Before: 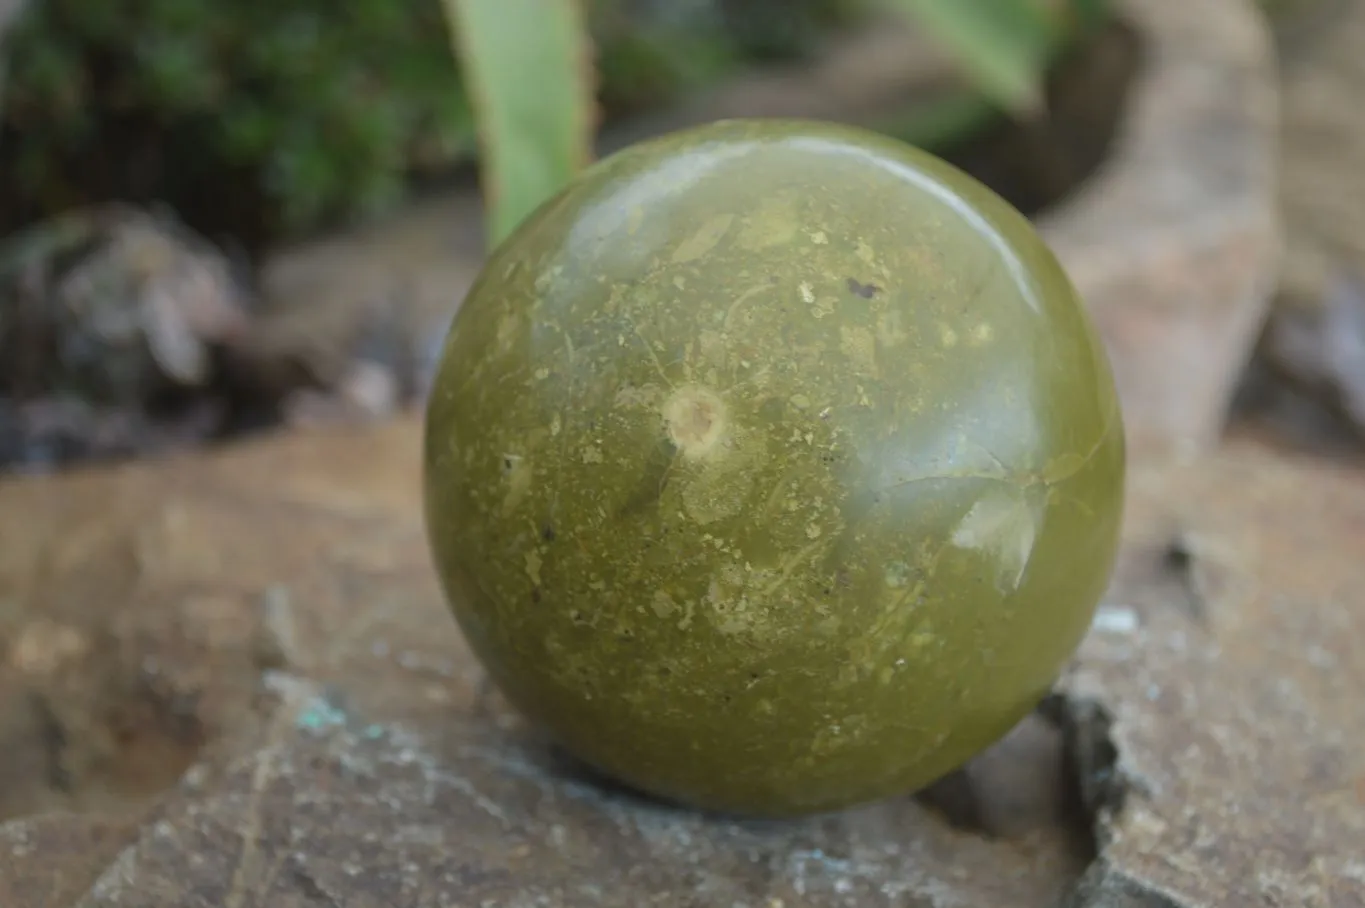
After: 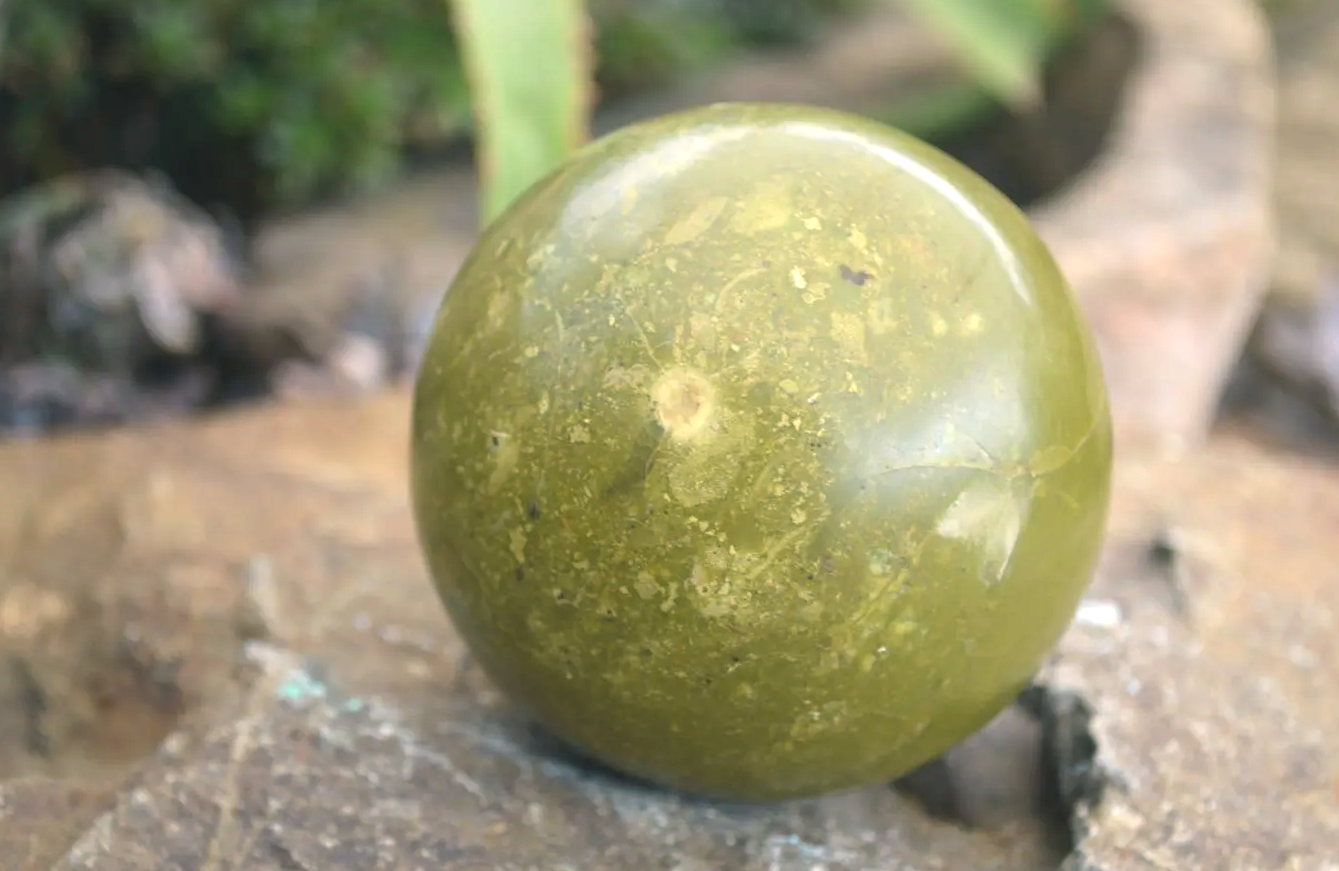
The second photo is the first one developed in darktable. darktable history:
exposure: exposure 1 EV, compensate highlight preservation false
color correction: highlights a* 5.38, highlights b* 5.3, shadows a* -4.26, shadows b* -5.11
rotate and perspective: rotation 1.57°, crop left 0.018, crop right 0.982, crop top 0.039, crop bottom 0.961
tone equalizer: on, module defaults
